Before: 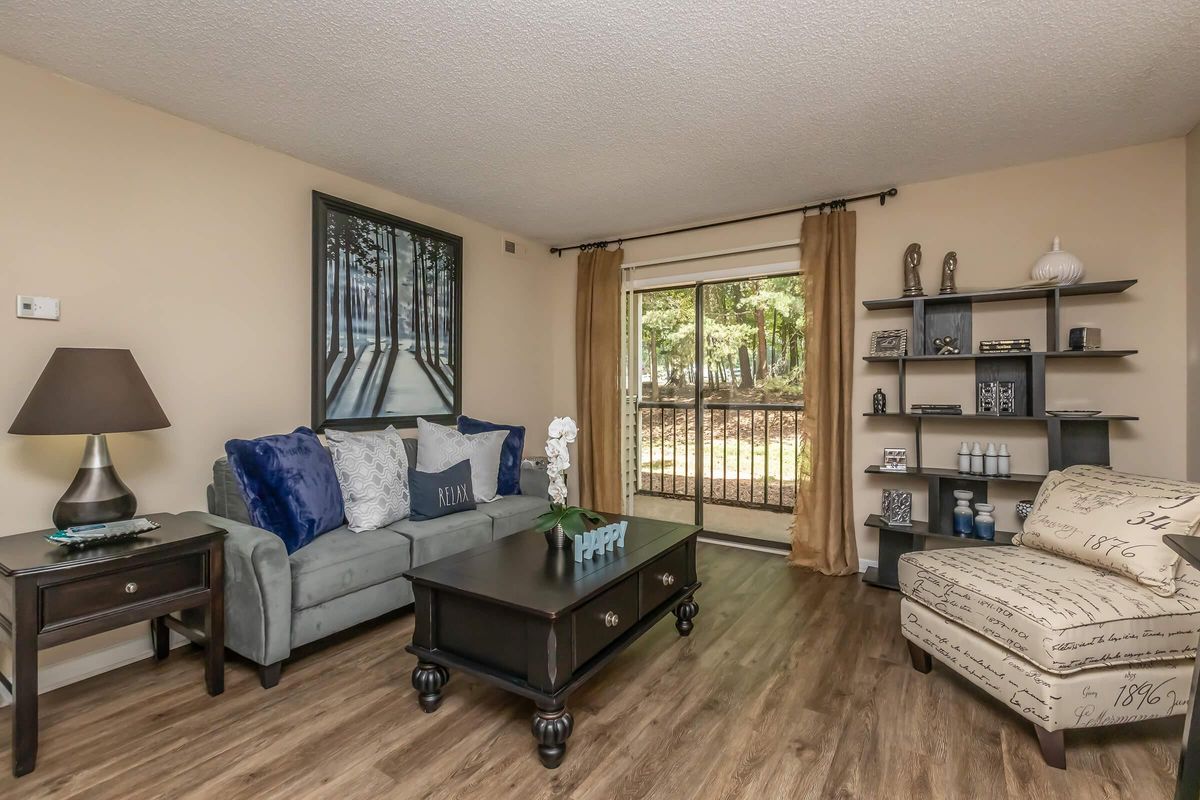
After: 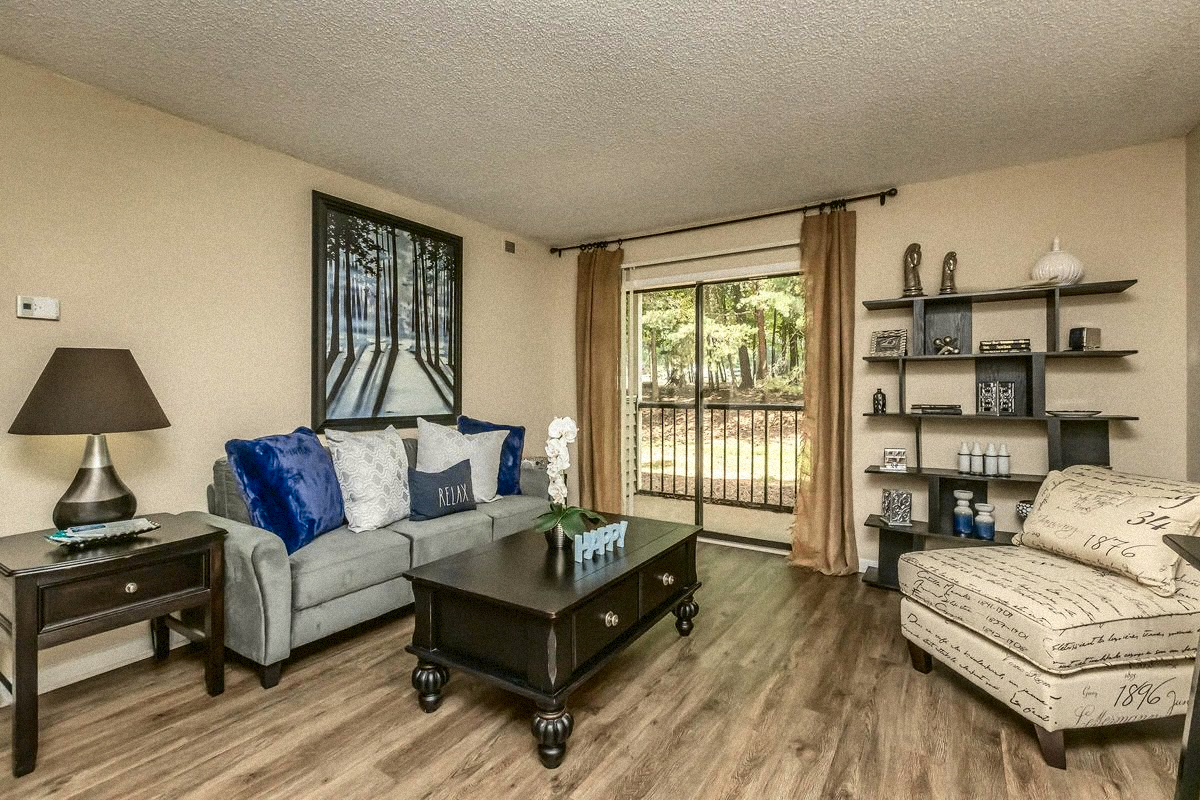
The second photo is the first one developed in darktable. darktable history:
shadows and highlights: radius 108.52, shadows 40.68, highlights -72.88, low approximation 0.01, soften with gaussian
tone curve: curves: ch0 [(0, 0.023) (0.087, 0.065) (0.184, 0.168) (0.45, 0.54) (0.57, 0.683) (0.722, 0.825) (0.877, 0.948) (1, 1)]; ch1 [(0, 0) (0.388, 0.369) (0.447, 0.447) (0.505, 0.5) (0.534, 0.528) (0.573, 0.583) (0.663, 0.68) (1, 1)]; ch2 [(0, 0) (0.314, 0.223) (0.427, 0.405) (0.492, 0.505) (0.531, 0.55) (0.589, 0.599) (1, 1)], color space Lab, independent channels, preserve colors none
grain: mid-tones bias 0%
